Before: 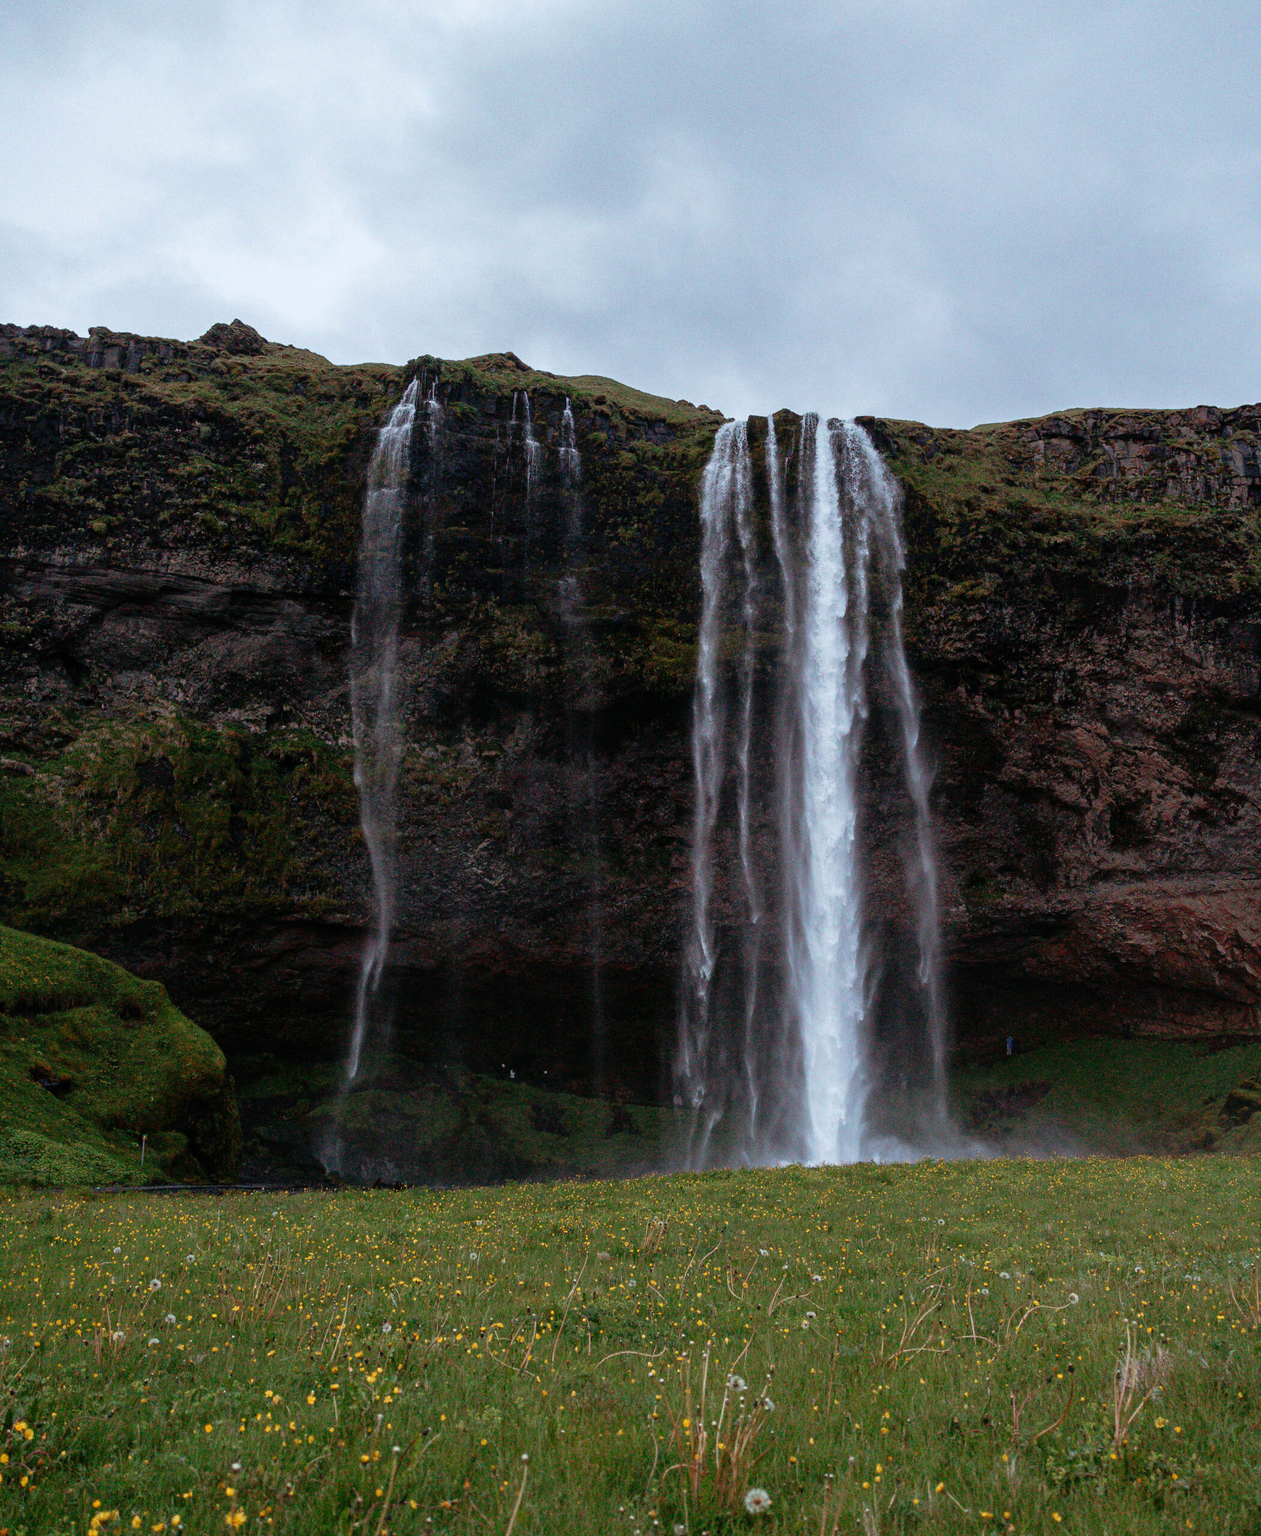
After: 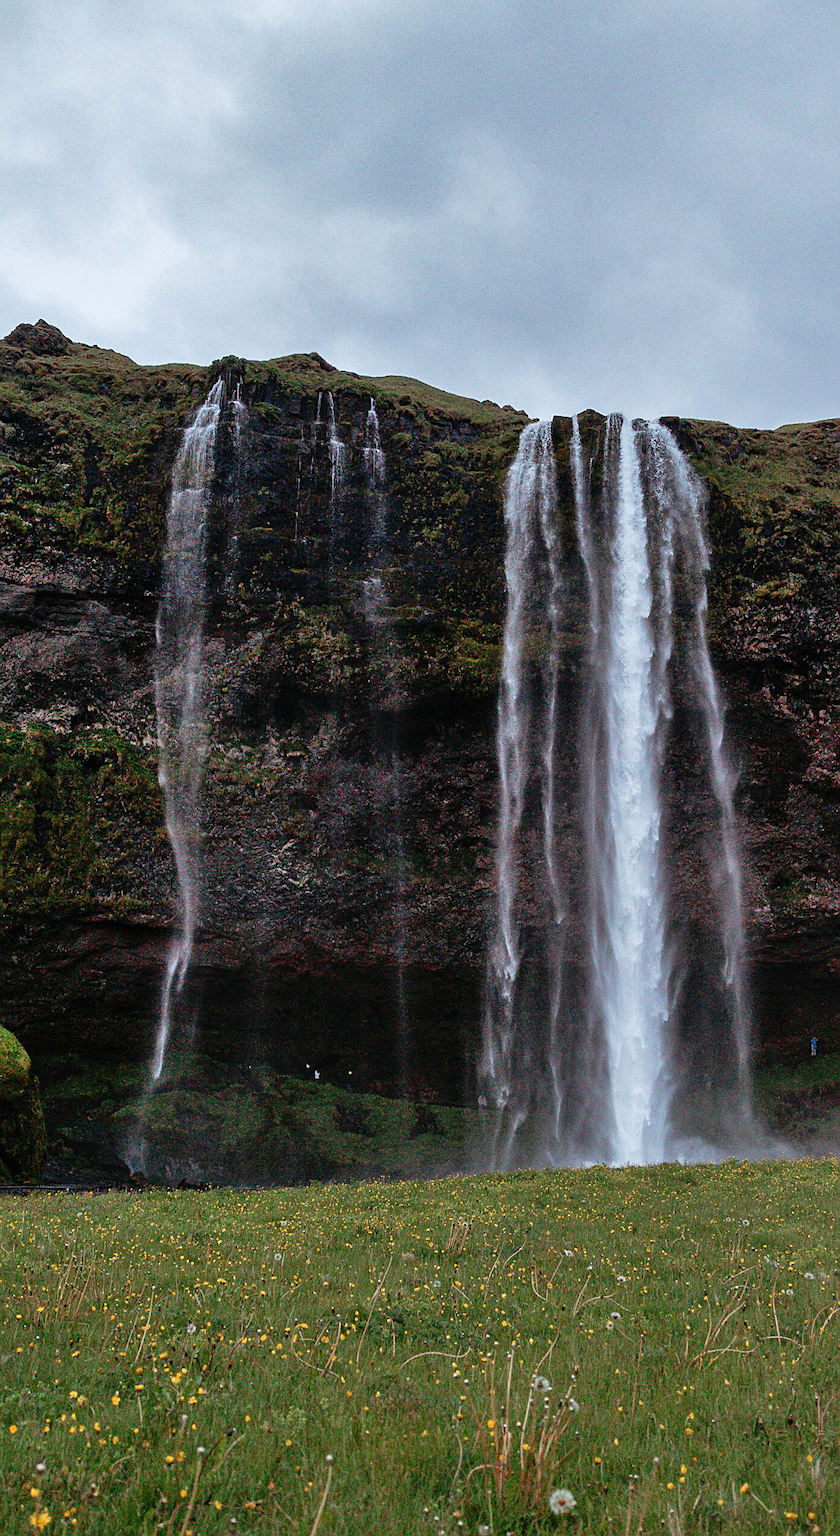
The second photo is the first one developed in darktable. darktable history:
crop and rotate: left 15.546%, right 17.787%
sharpen: on, module defaults
shadows and highlights: shadows 49, highlights -41, soften with gaussian
